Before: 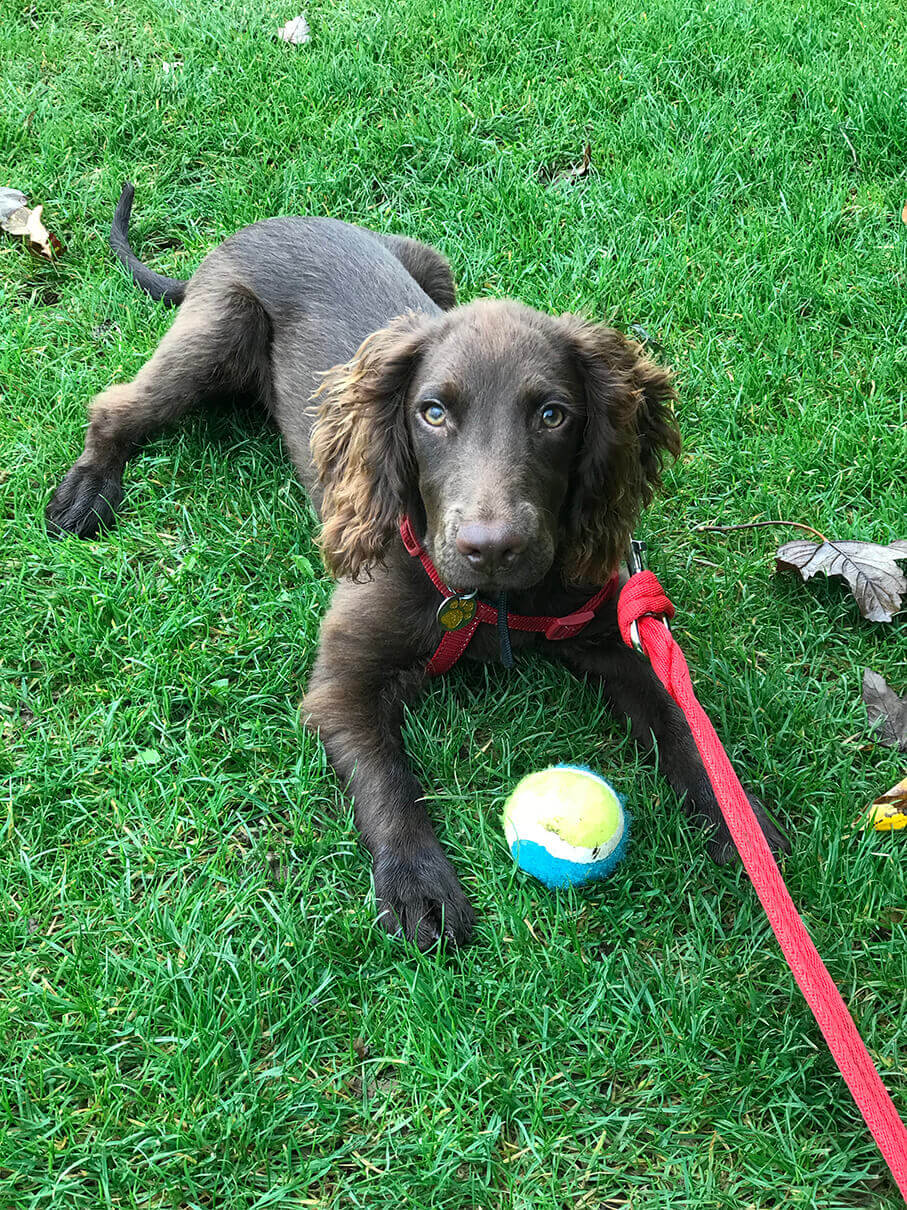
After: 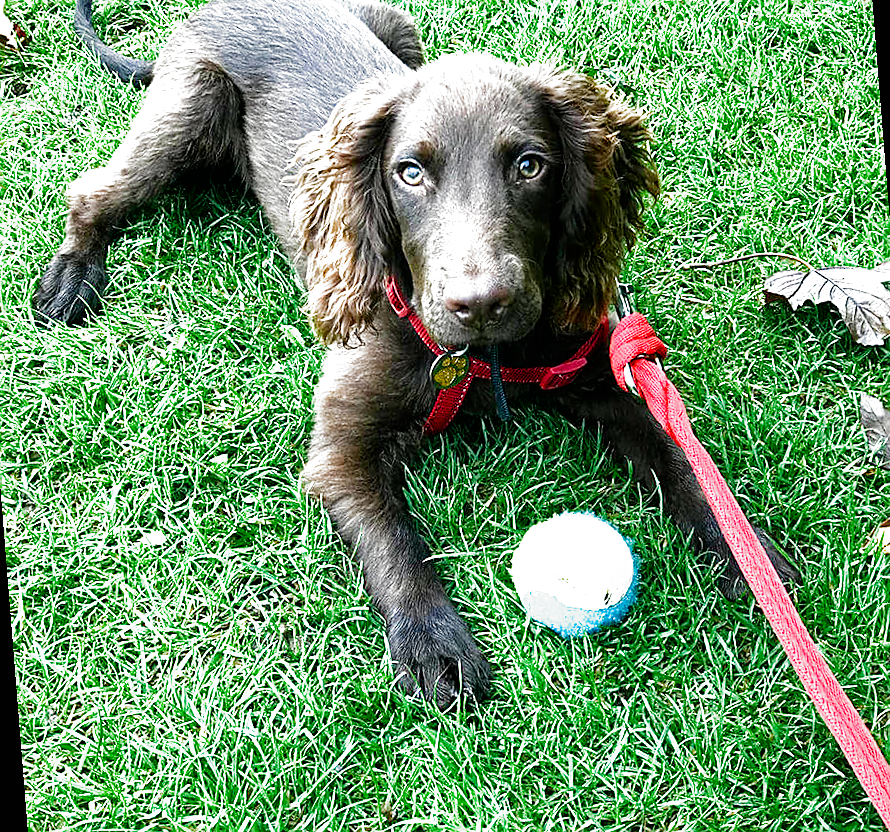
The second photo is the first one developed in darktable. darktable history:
sharpen: on, module defaults
exposure: exposure 0.376 EV, compensate highlight preservation false
color balance rgb: perceptual saturation grading › global saturation 20%, perceptual saturation grading › highlights -50%, perceptual saturation grading › shadows 30%, perceptual brilliance grading › global brilliance 10%, perceptual brilliance grading › shadows 15%
crop and rotate: top 15.774%, bottom 5.506%
filmic rgb: black relative exposure -8.2 EV, white relative exposure 2.2 EV, threshold 3 EV, hardness 7.11, latitude 75%, contrast 1.325, highlights saturation mix -2%, shadows ↔ highlights balance 30%, preserve chrominance no, color science v5 (2021), contrast in shadows safe, contrast in highlights safe, enable highlight reconstruction true
rotate and perspective: rotation -4.57°, crop left 0.054, crop right 0.944, crop top 0.087, crop bottom 0.914
